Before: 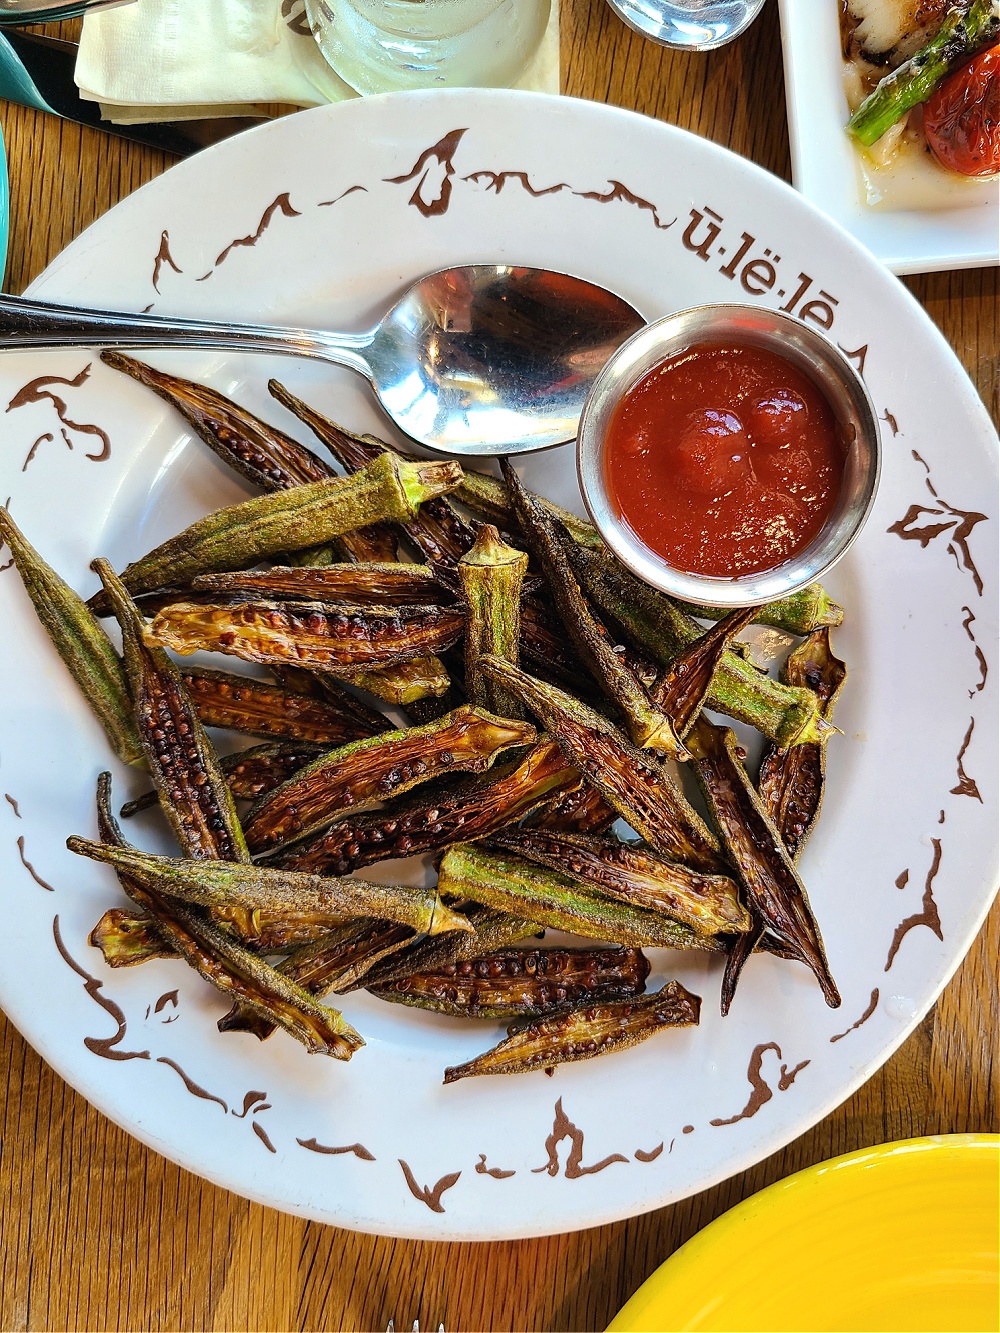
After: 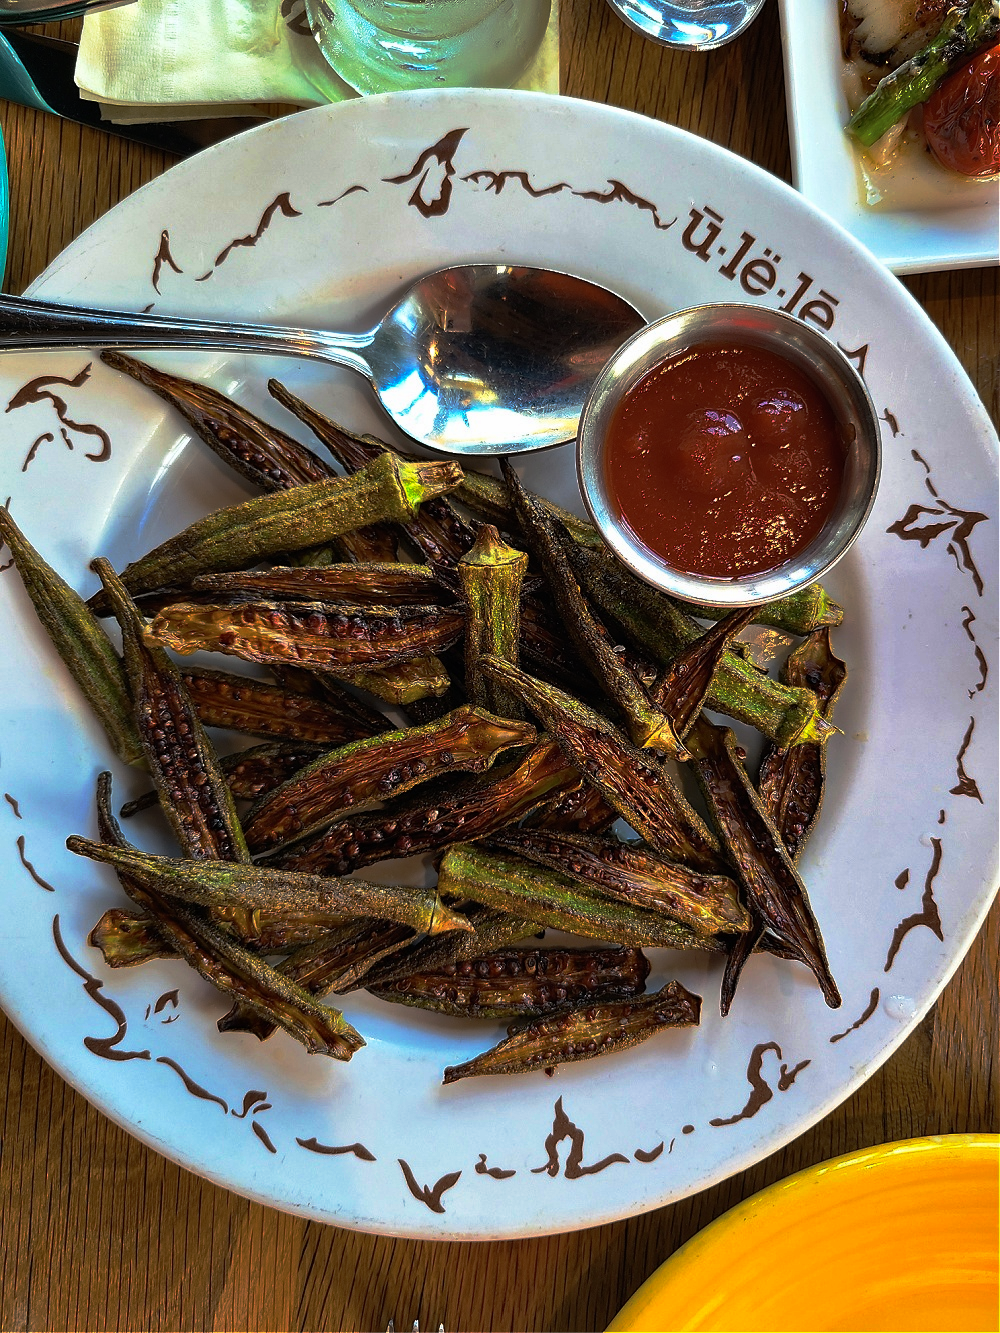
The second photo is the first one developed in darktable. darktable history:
exposure: exposure -0.013 EV, compensate highlight preservation false
base curve: curves: ch0 [(0, 0) (0.564, 0.291) (0.802, 0.731) (1, 1)], preserve colors none
